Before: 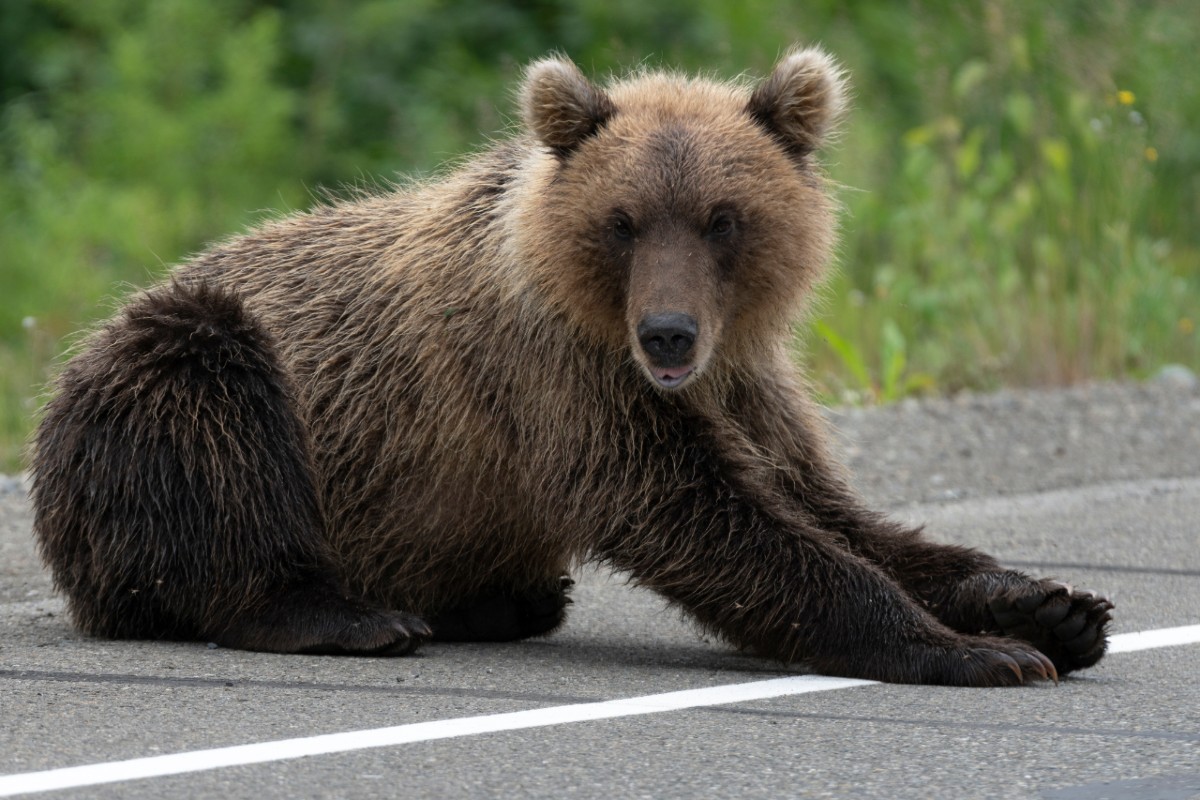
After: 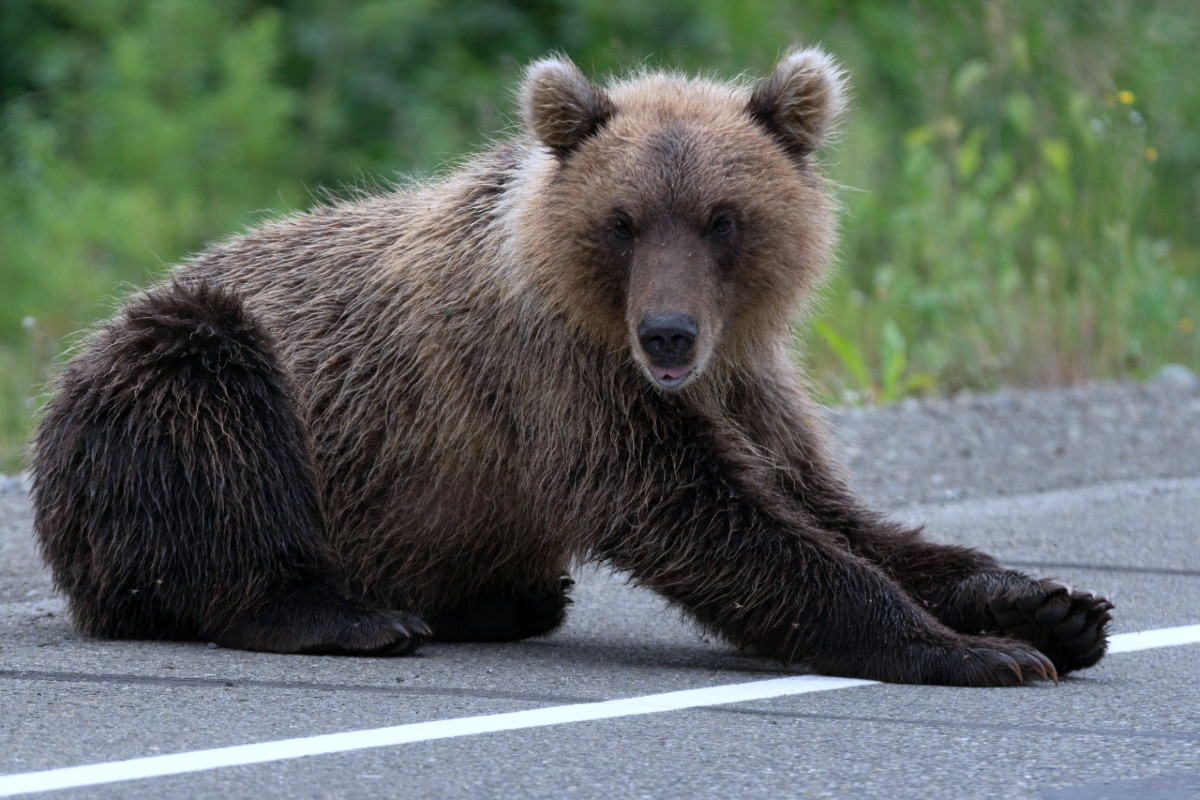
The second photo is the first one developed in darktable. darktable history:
color calibration: illuminant custom, x 0.371, y 0.382, temperature 4282.45 K, gamut compression 0.972
